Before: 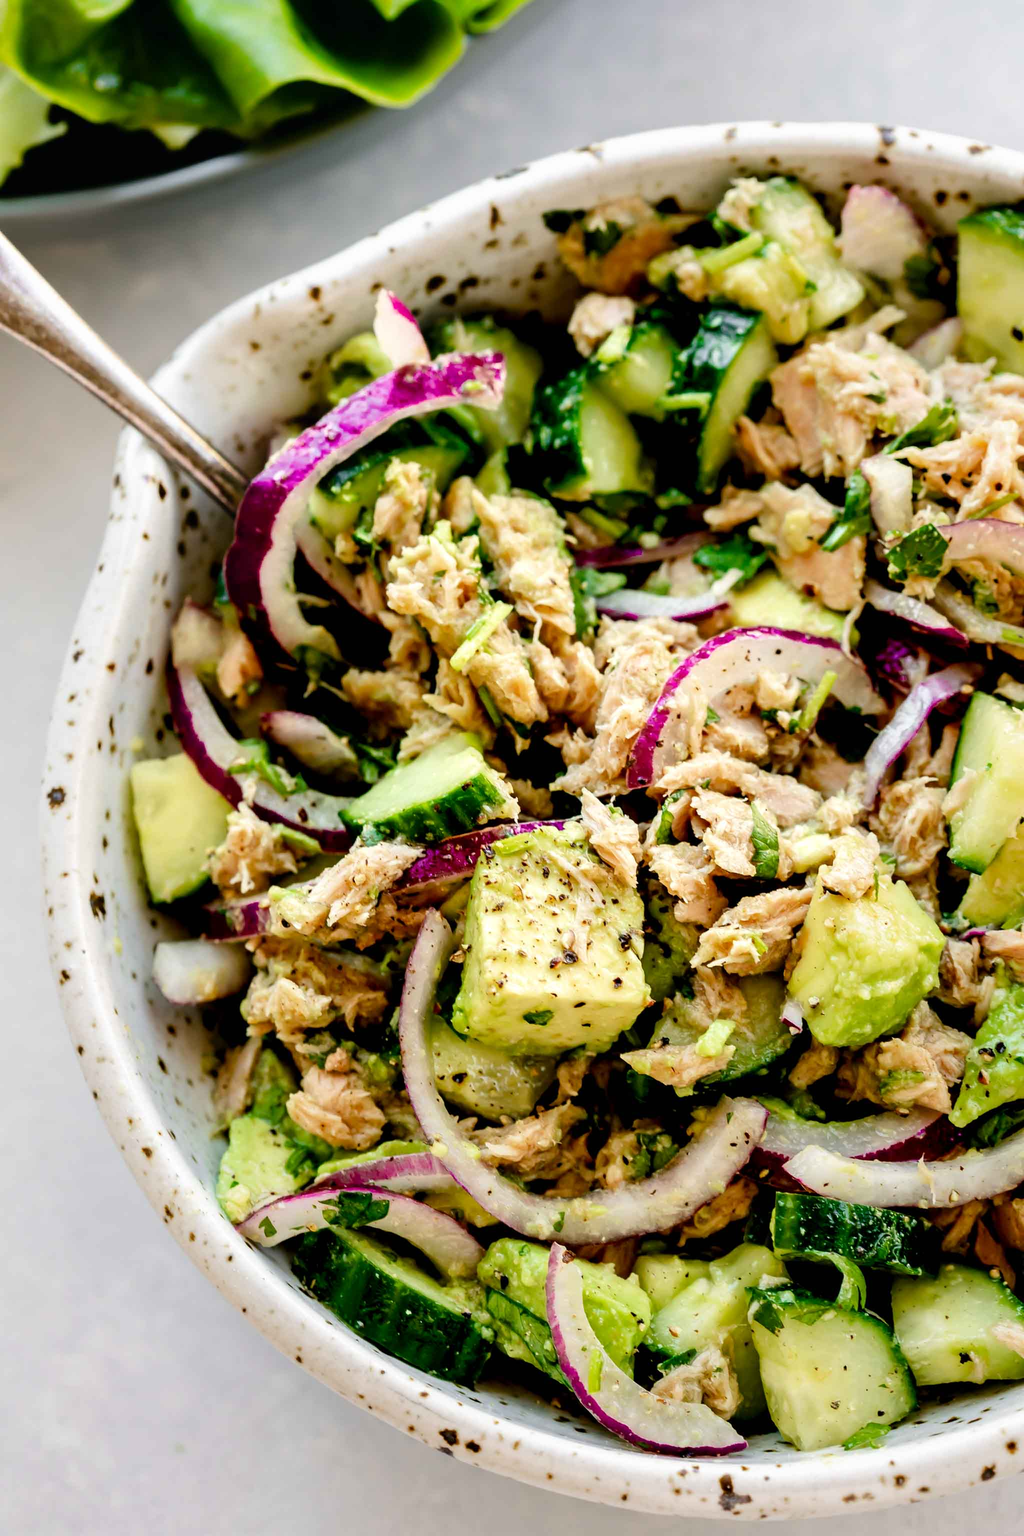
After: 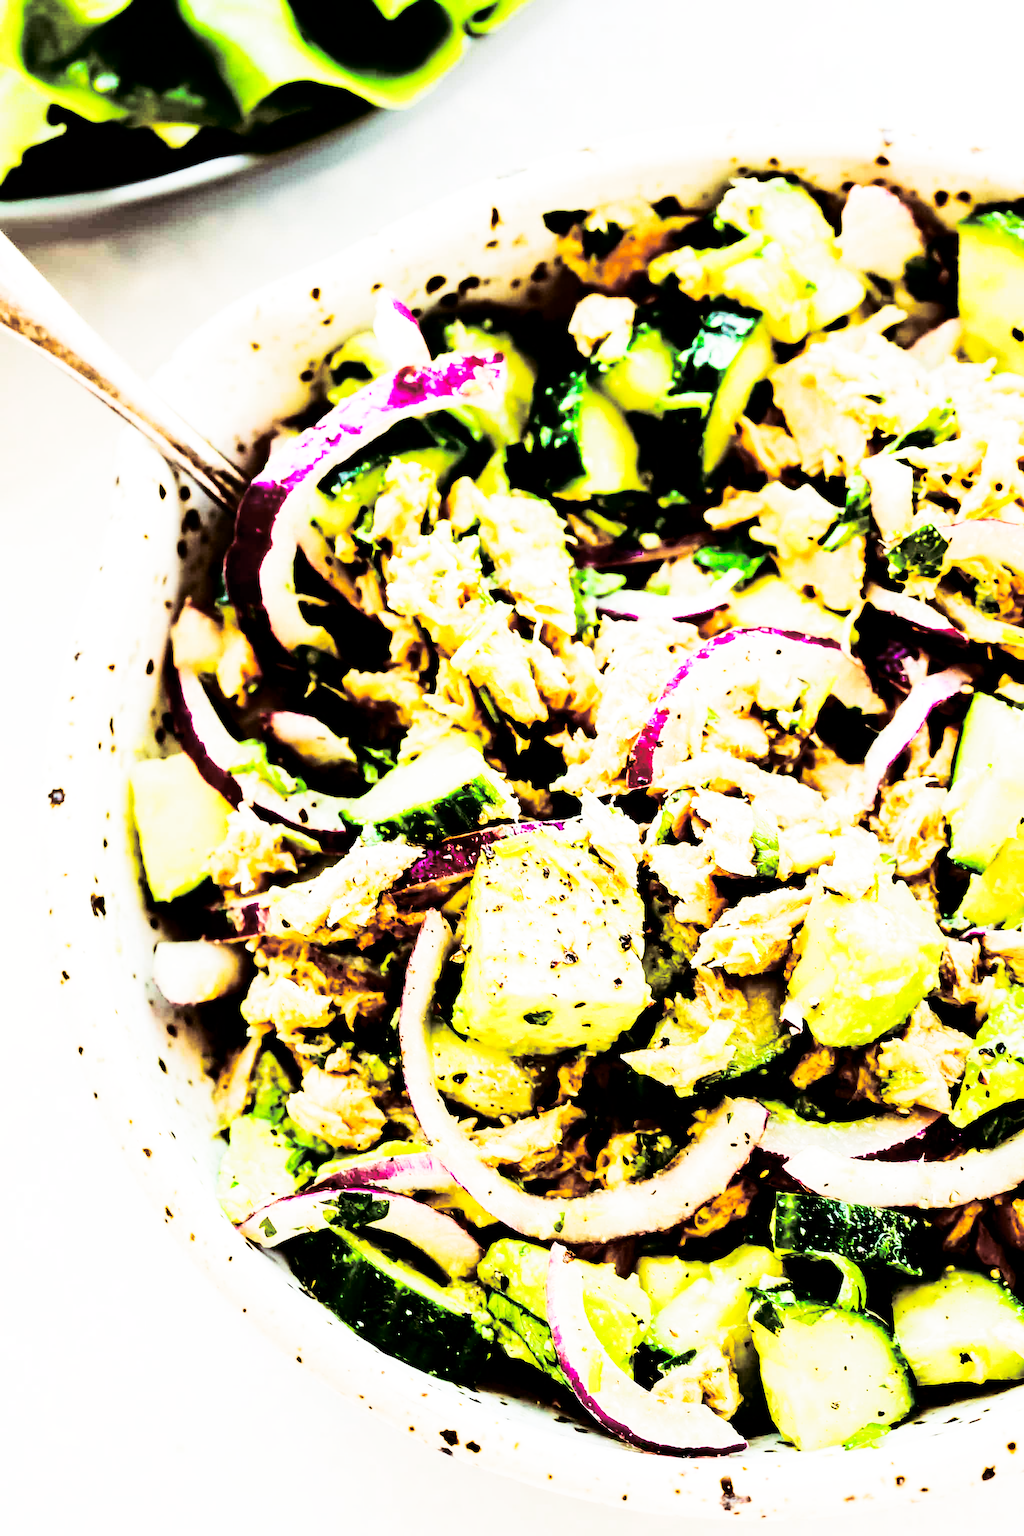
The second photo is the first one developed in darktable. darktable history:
shadows and highlights: shadows 25, highlights -25
base curve: curves: ch0 [(0, 0) (0.007, 0.004) (0.027, 0.03) (0.046, 0.07) (0.207, 0.54) (0.442, 0.872) (0.673, 0.972) (1, 1)], preserve colors none
contrast brightness saturation: contrast 0.5, saturation -0.1
split-toning: shadows › saturation 0.24, highlights › hue 54°, highlights › saturation 0.24
color balance rgb: perceptual saturation grading › global saturation 20%, perceptual saturation grading › highlights -25%, perceptual saturation grading › shadows 25%
